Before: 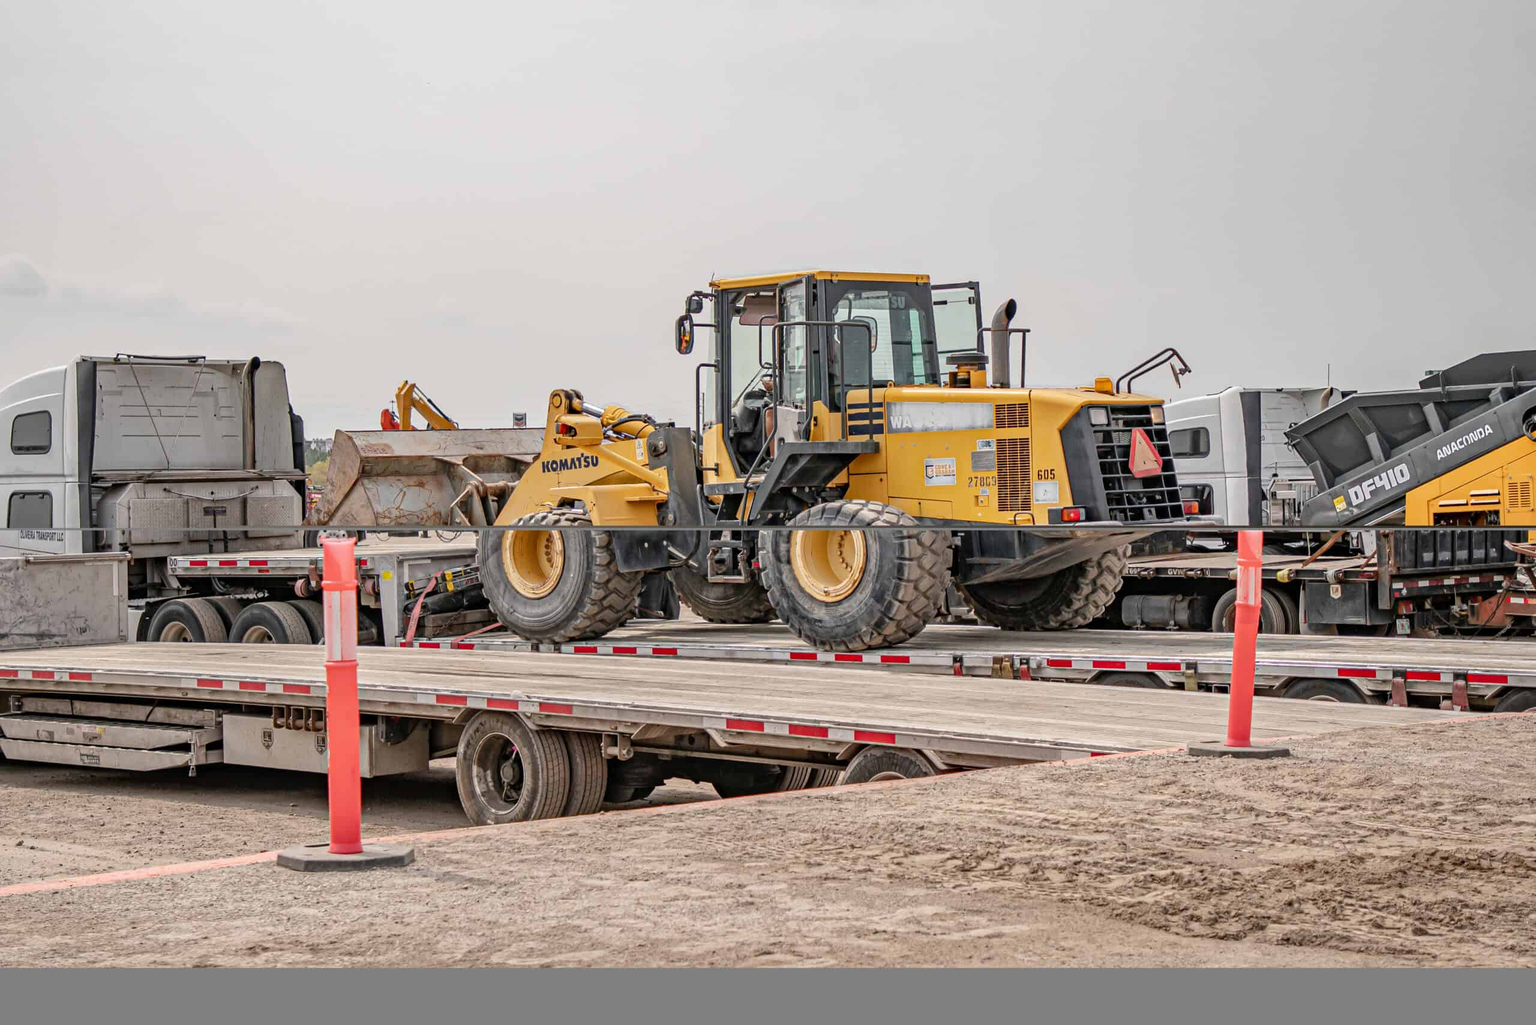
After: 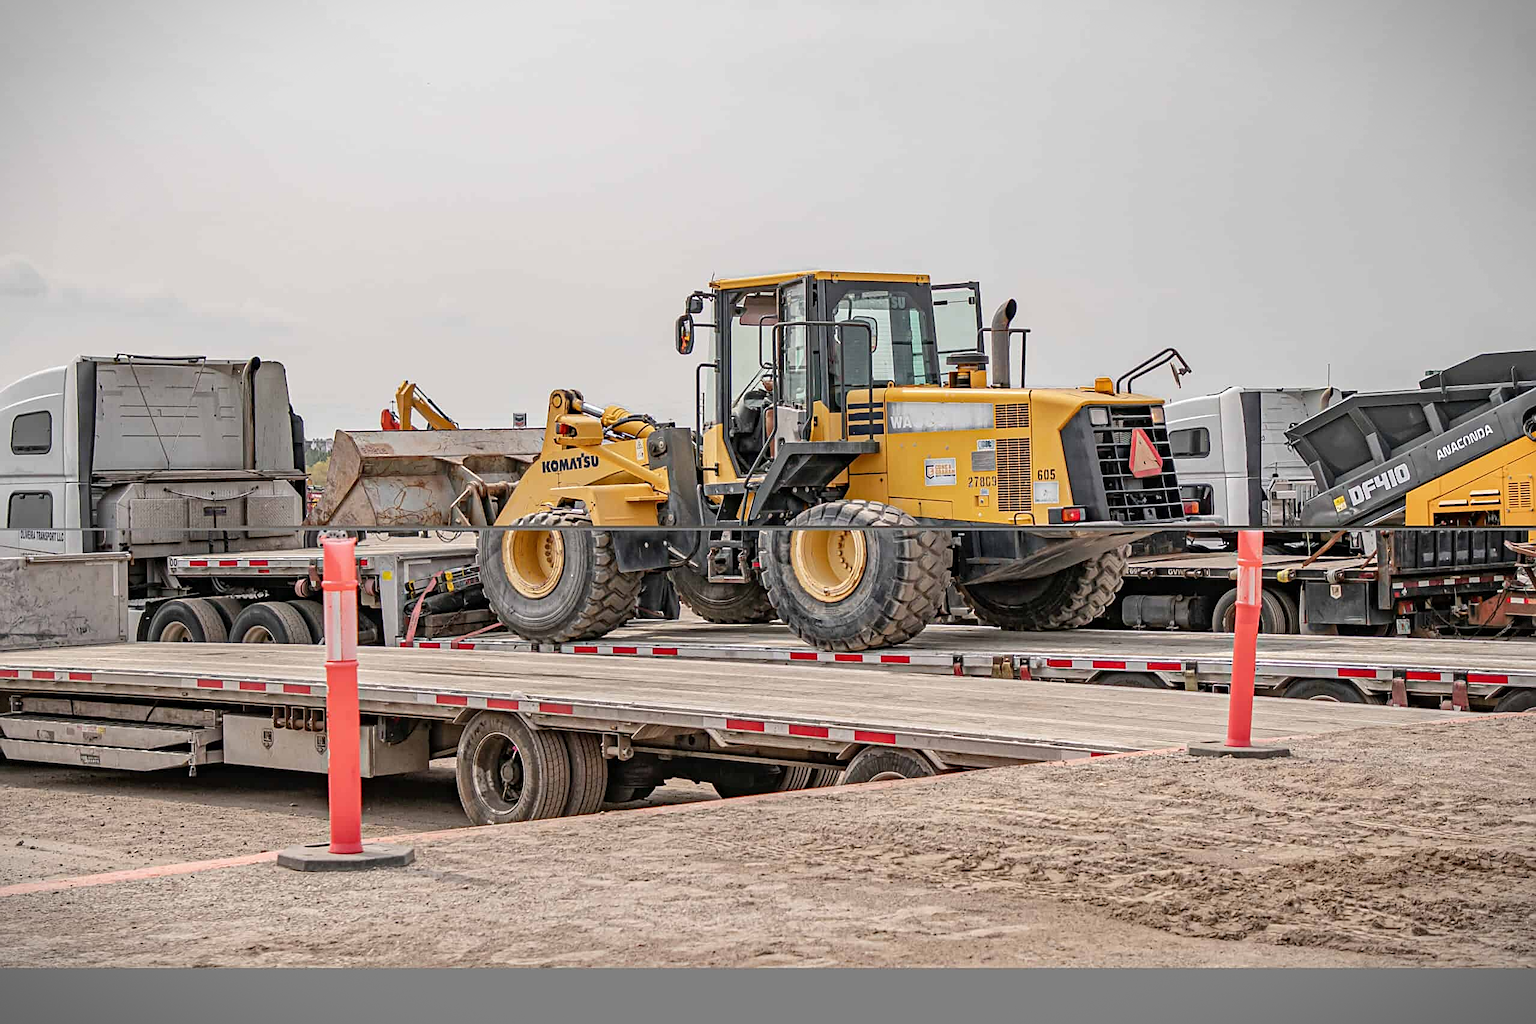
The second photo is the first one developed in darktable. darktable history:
sharpen: on, module defaults
vignetting: fall-off start 100%, brightness -0.406, saturation -0.3, width/height ratio 1.324, dithering 8-bit output, unbound false
